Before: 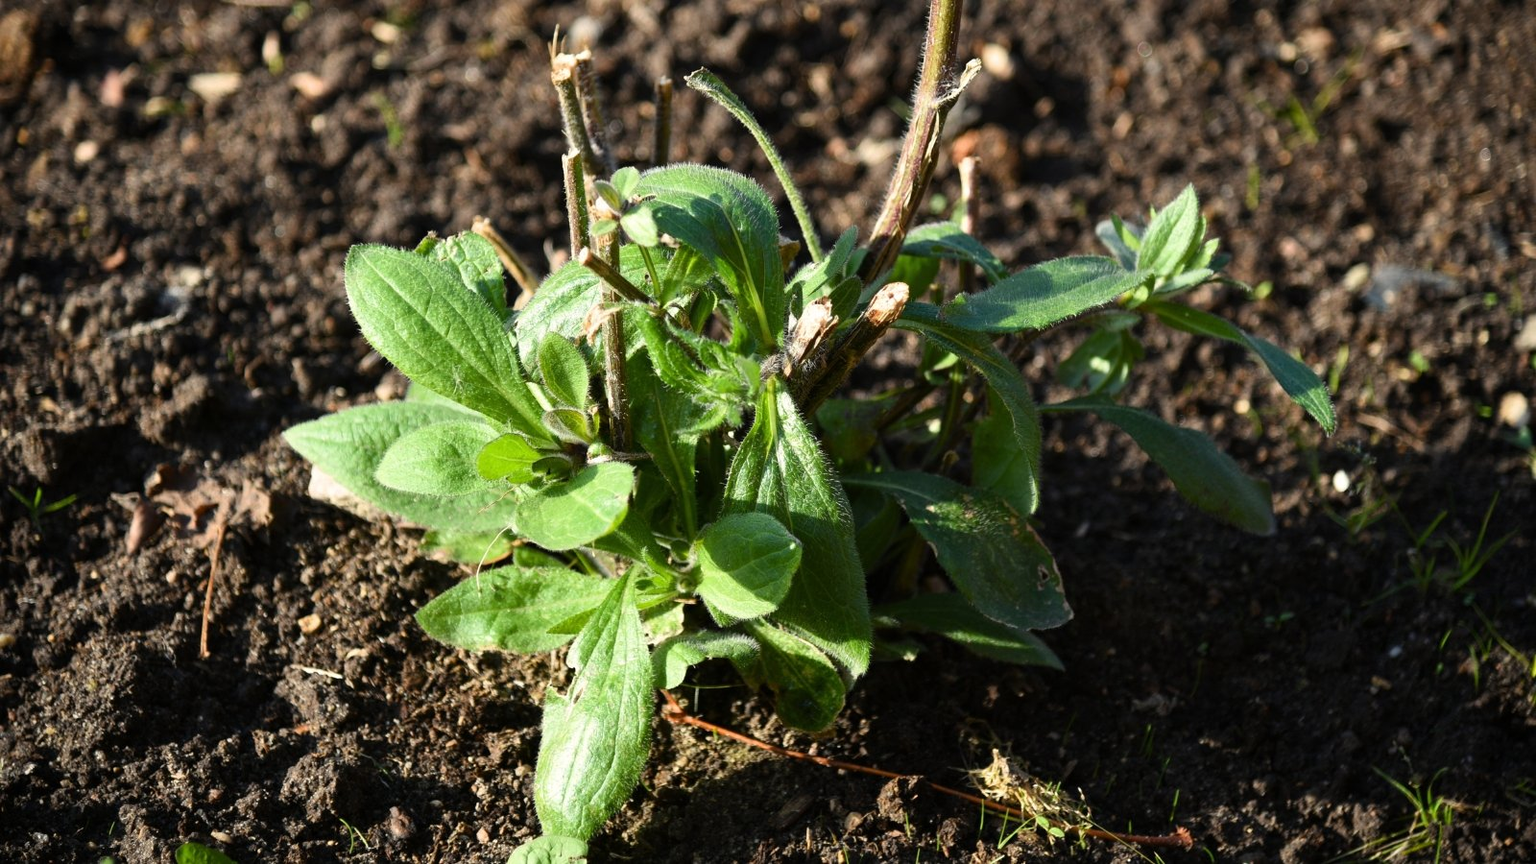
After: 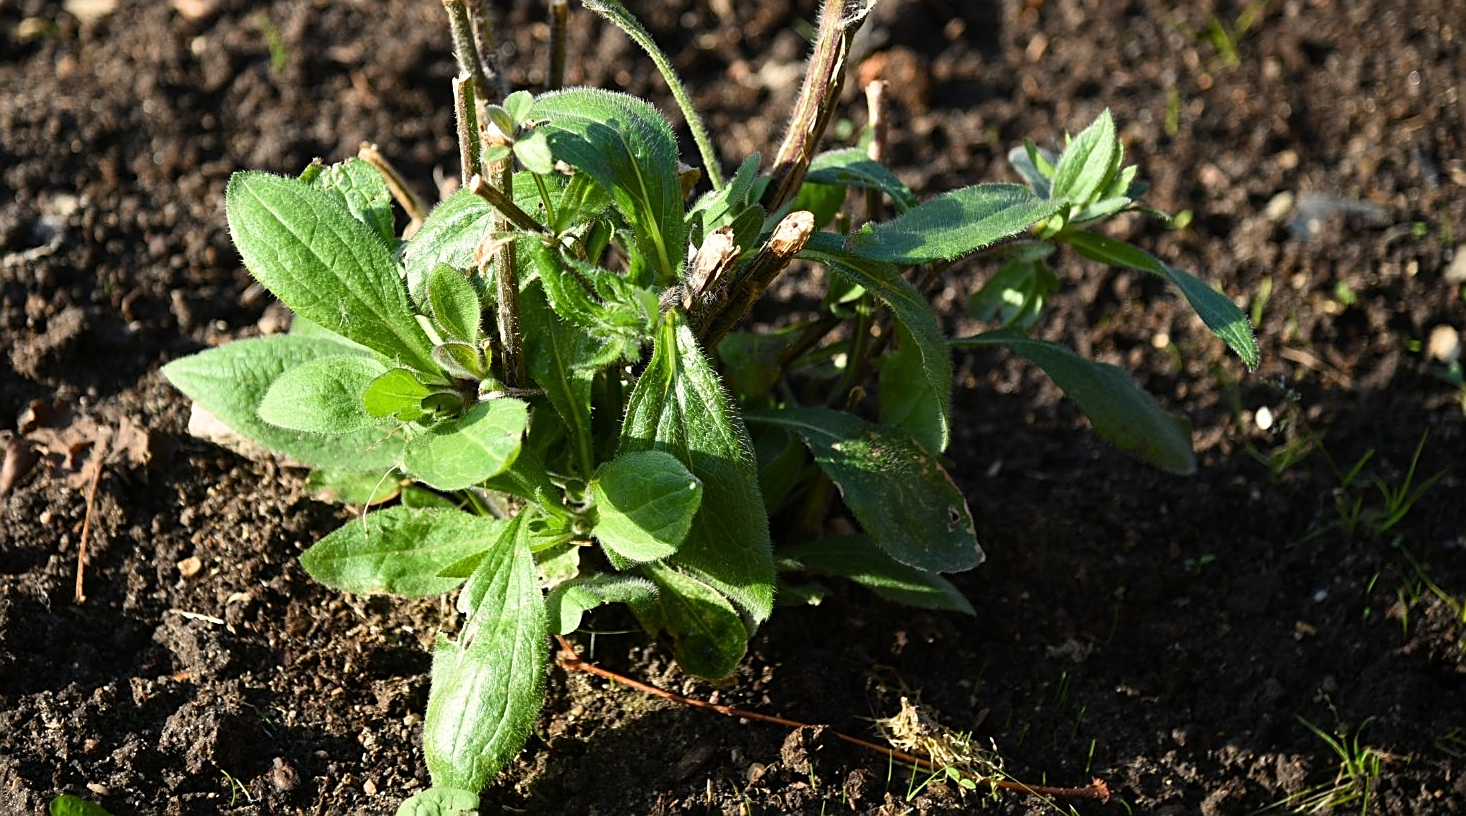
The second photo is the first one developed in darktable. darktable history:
sharpen: on, module defaults
exposure: compensate highlight preservation false
crop and rotate: left 8.32%, top 9.28%
